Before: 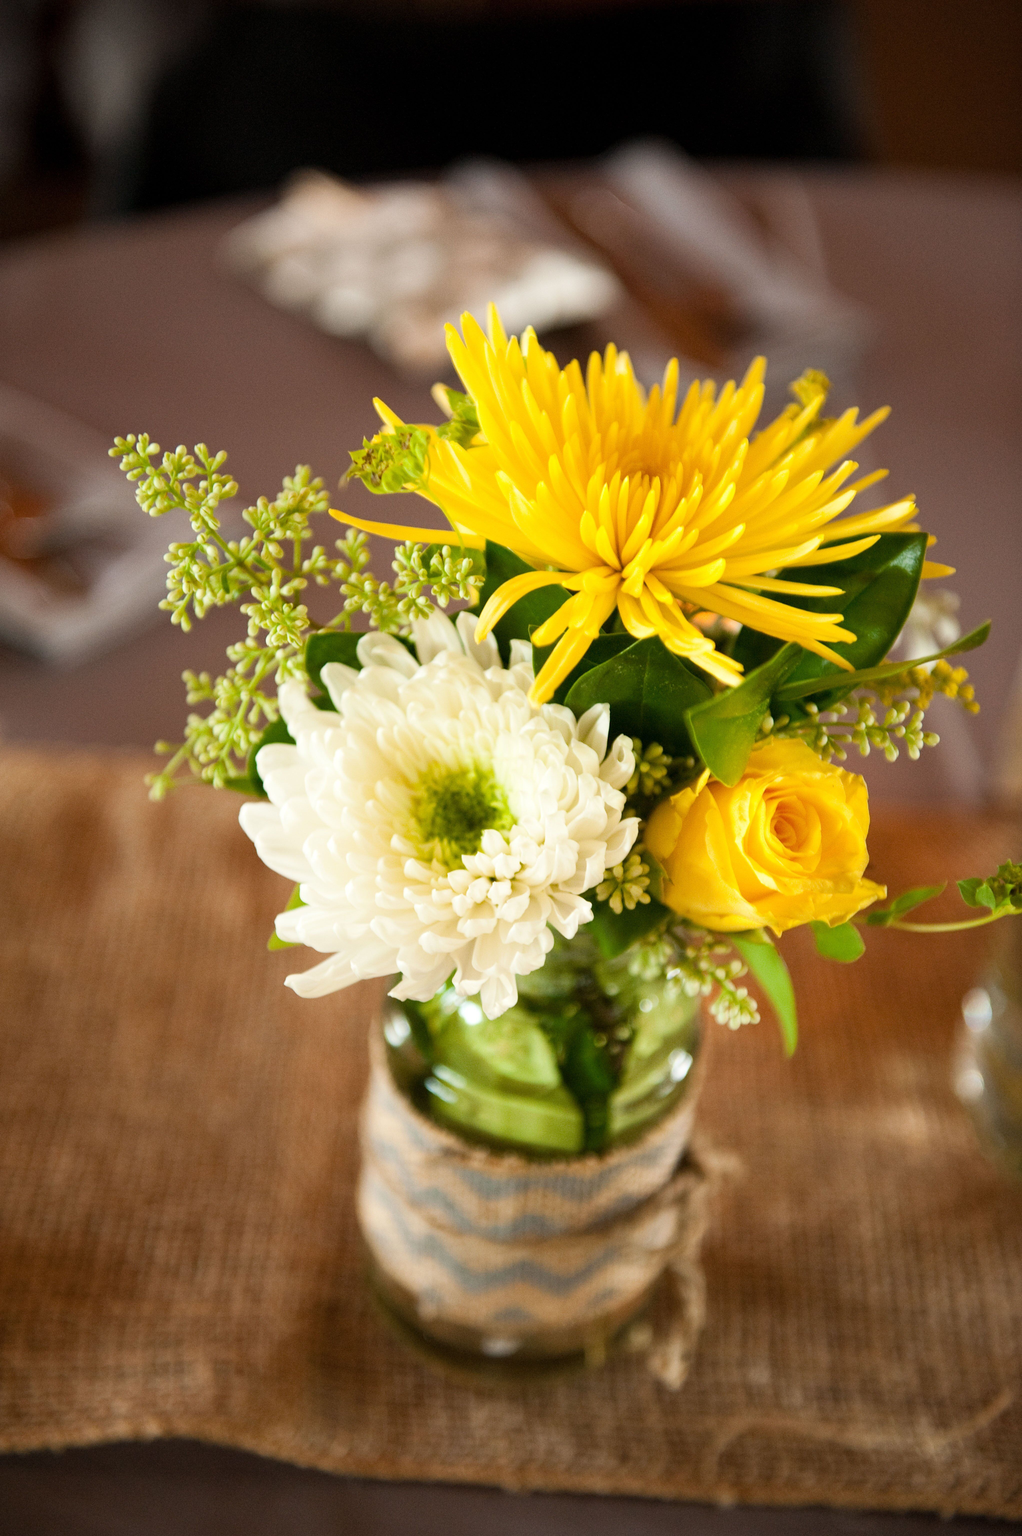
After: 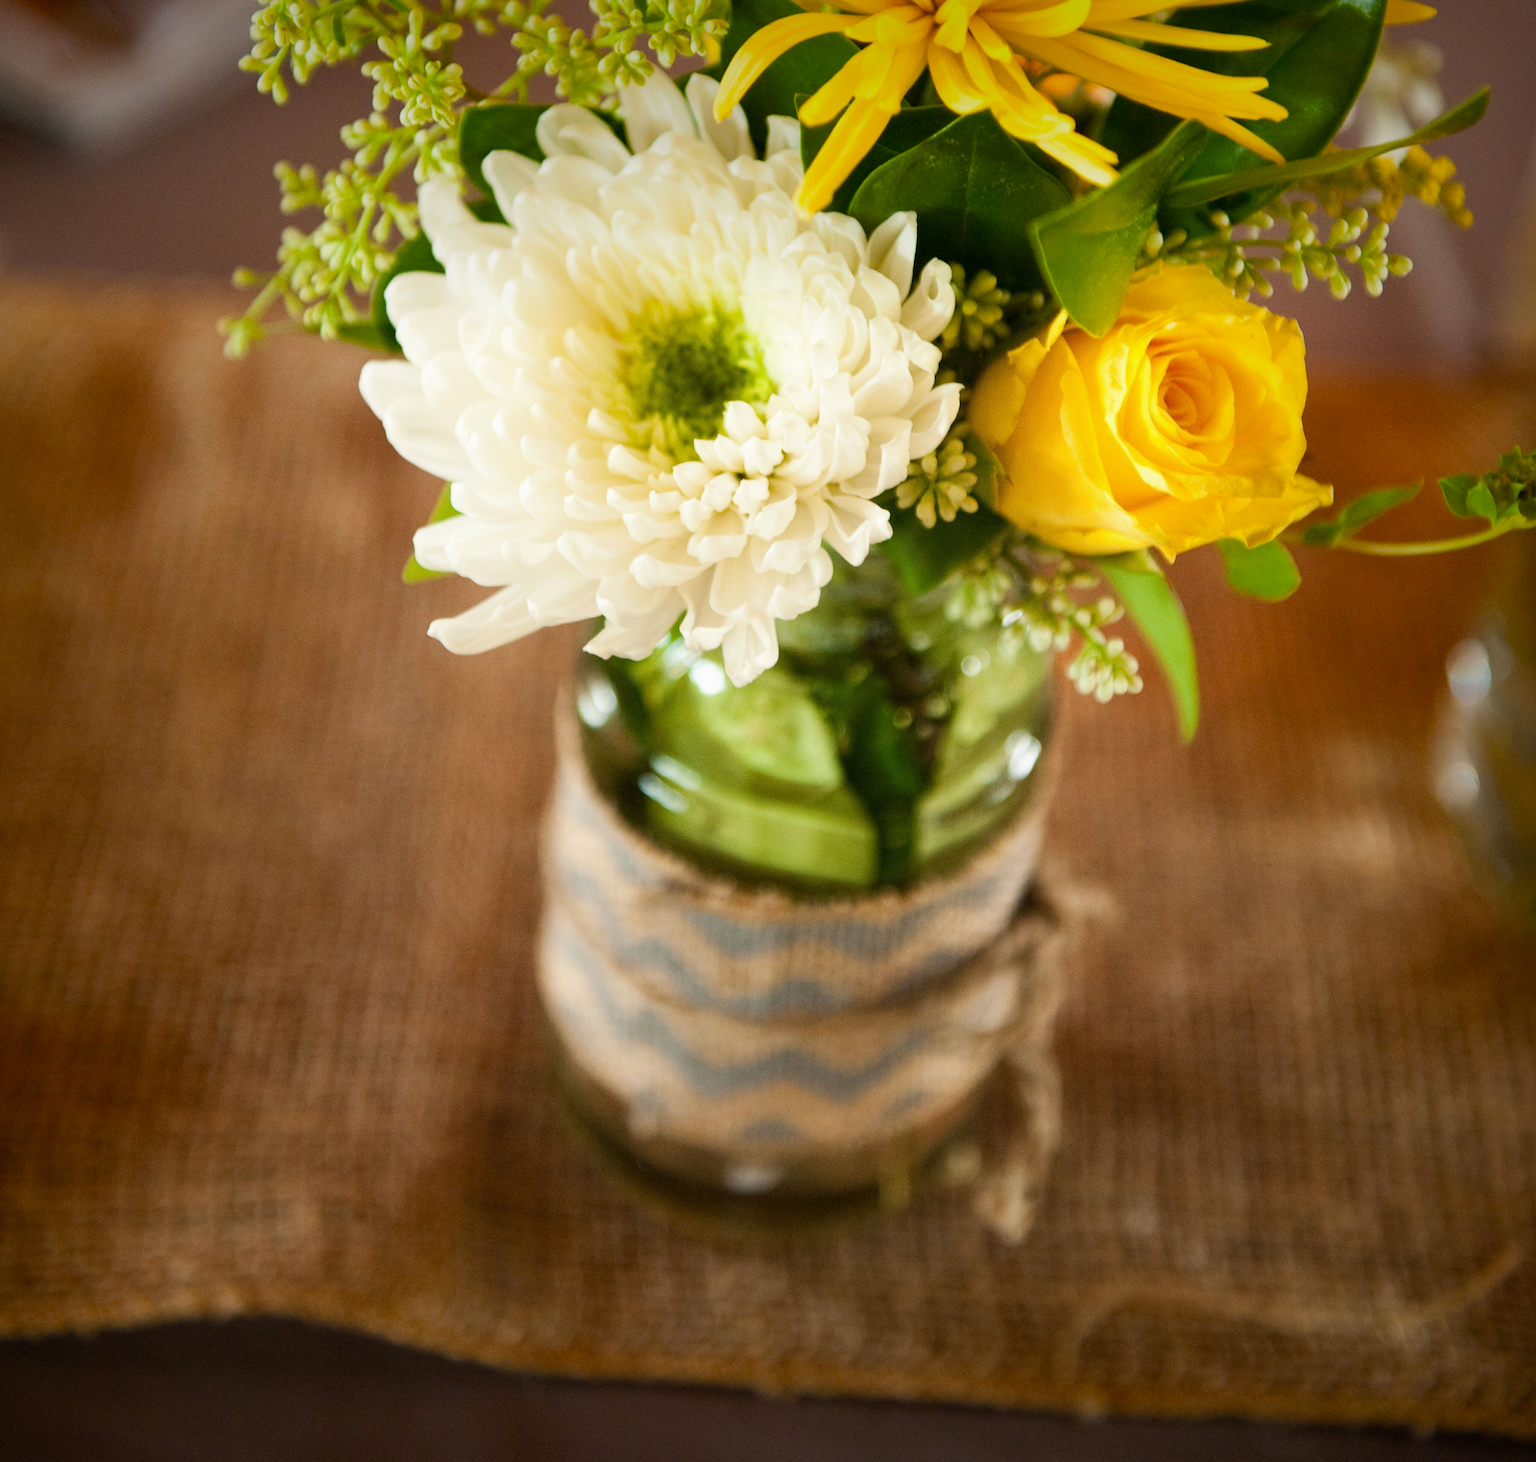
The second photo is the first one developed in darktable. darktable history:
crop and rotate: top 36.648%
exposure: exposure -0.052 EV, compensate exposure bias true, compensate highlight preservation false
vignetting: fall-off start 53.61%, saturation 0.369, automatic ratio true, width/height ratio 1.313, shape 0.233, unbound false
